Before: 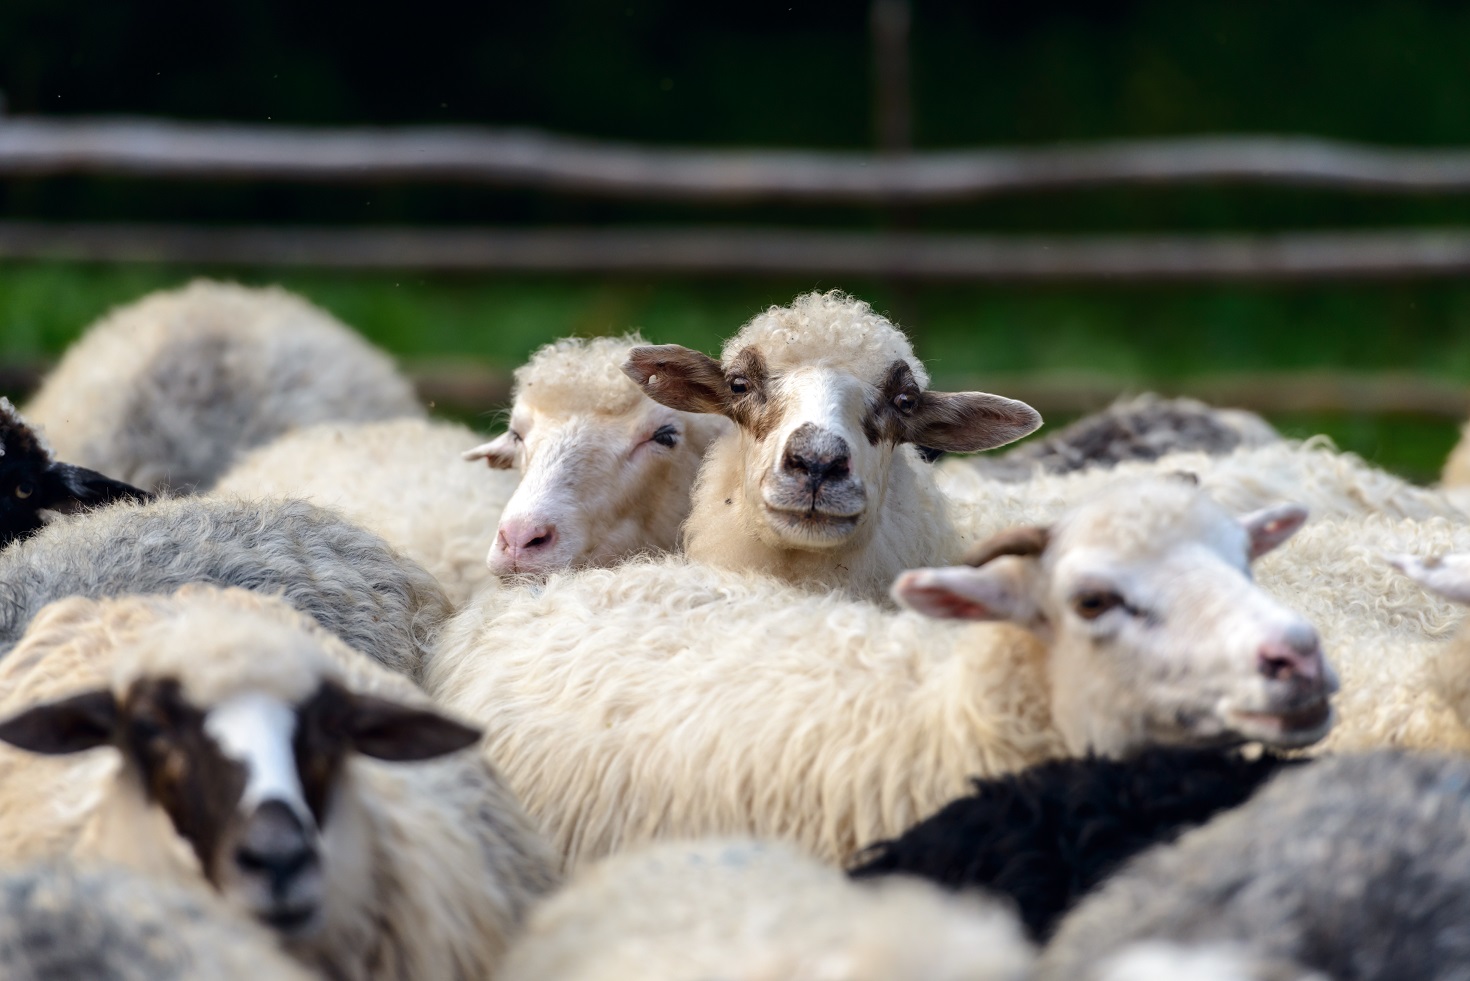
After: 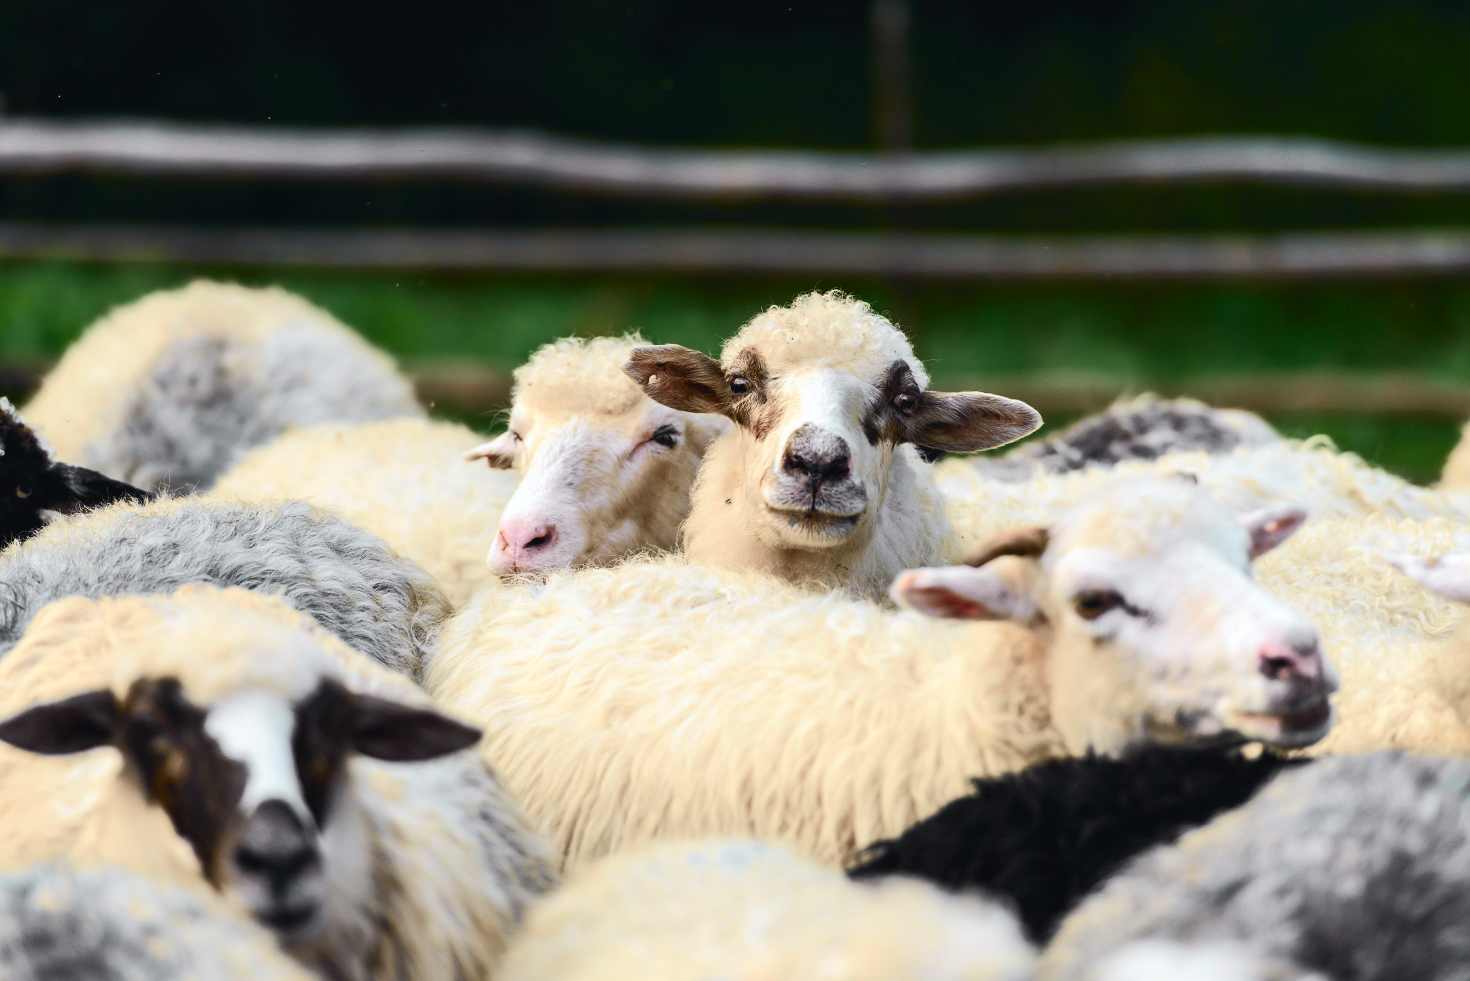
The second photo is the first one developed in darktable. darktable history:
tone curve: curves: ch0 [(0, 0.026) (0.181, 0.223) (0.405, 0.46) (0.456, 0.528) (0.634, 0.728) (0.877, 0.89) (0.984, 0.935)]; ch1 [(0, 0) (0.443, 0.43) (0.492, 0.488) (0.566, 0.579) (0.595, 0.625) (0.65, 0.657) (0.696, 0.725) (1, 1)]; ch2 [(0, 0) (0.33, 0.301) (0.421, 0.443) (0.447, 0.489) (0.495, 0.494) (0.537, 0.57) (0.586, 0.591) (0.663, 0.686) (1, 1)], color space Lab, independent channels, preserve colors none
tone equalizer: -8 EV -0.417 EV, -7 EV -0.389 EV, -6 EV -0.333 EV, -5 EV -0.222 EV, -3 EV 0.222 EV, -2 EV 0.333 EV, -1 EV 0.389 EV, +0 EV 0.417 EV, edges refinement/feathering 500, mask exposure compensation -1.57 EV, preserve details no
